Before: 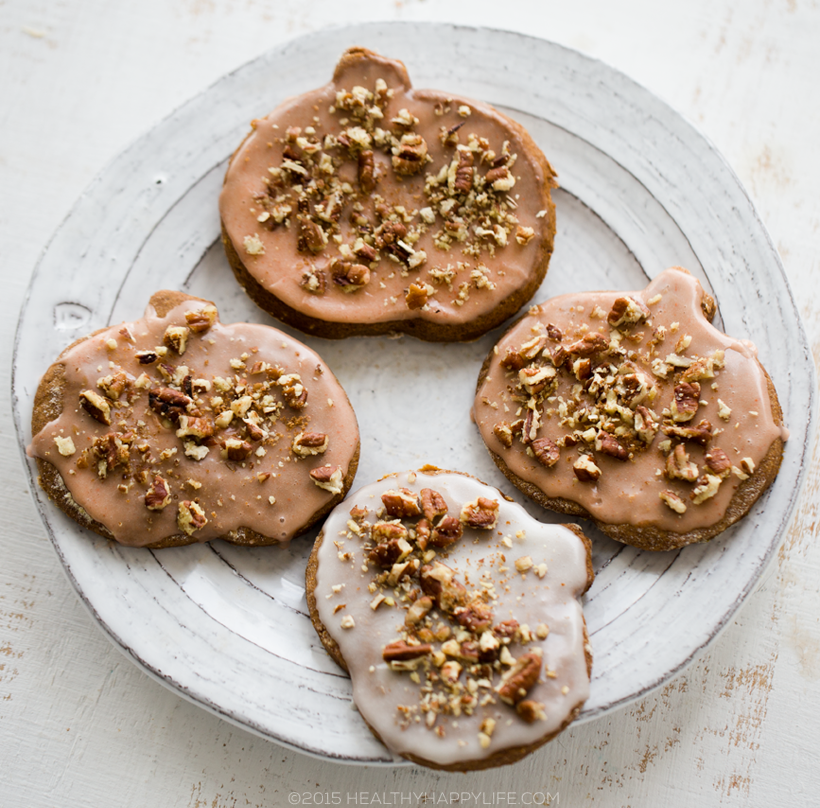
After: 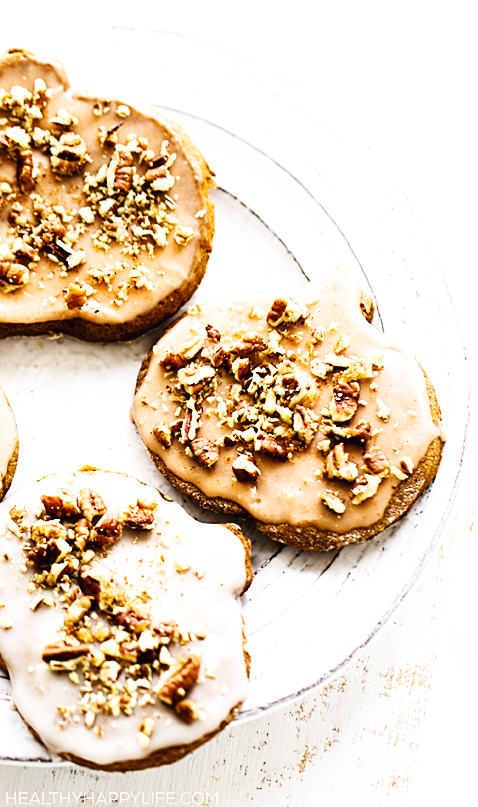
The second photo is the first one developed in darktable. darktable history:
base curve: curves: ch0 [(0, 0.003) (0.001, 0.002) (0.006, 0.004) (0.02, 0.022) (0.048, 0.086) (0.094, 0.234) (0.162, 0.431) (0.258, 0.629) (0.385, 0.8) (0.548, 0.918) (0.751, 0.988) (1, 1)], preserve colors none
tone equalizer: -8 EV -0.448 EV, -7 EV -0.422 EV, -6 EV -0.333 EV, -5 EV -0.192 EV, -3 EV 0.235 EV, -2 EV 0.328 EV, -1 EV 0.412 EV, +0 EV 0.442 EV, edges refinement/feathering 500, mask exposure compensation -1.57 EV, preserve details no
color balance rgb: perceptual saturation grading › global saturation 1.92%, perceptual saturation grading › highlights -1.676%, perceptual saturation grading › mid-tones 4.512%, perceptual saturation grading › shadows 8.434%
contrast brightness saturation: saturation -0.063
sharpen: on, module defaults
crop: left 41.591%
